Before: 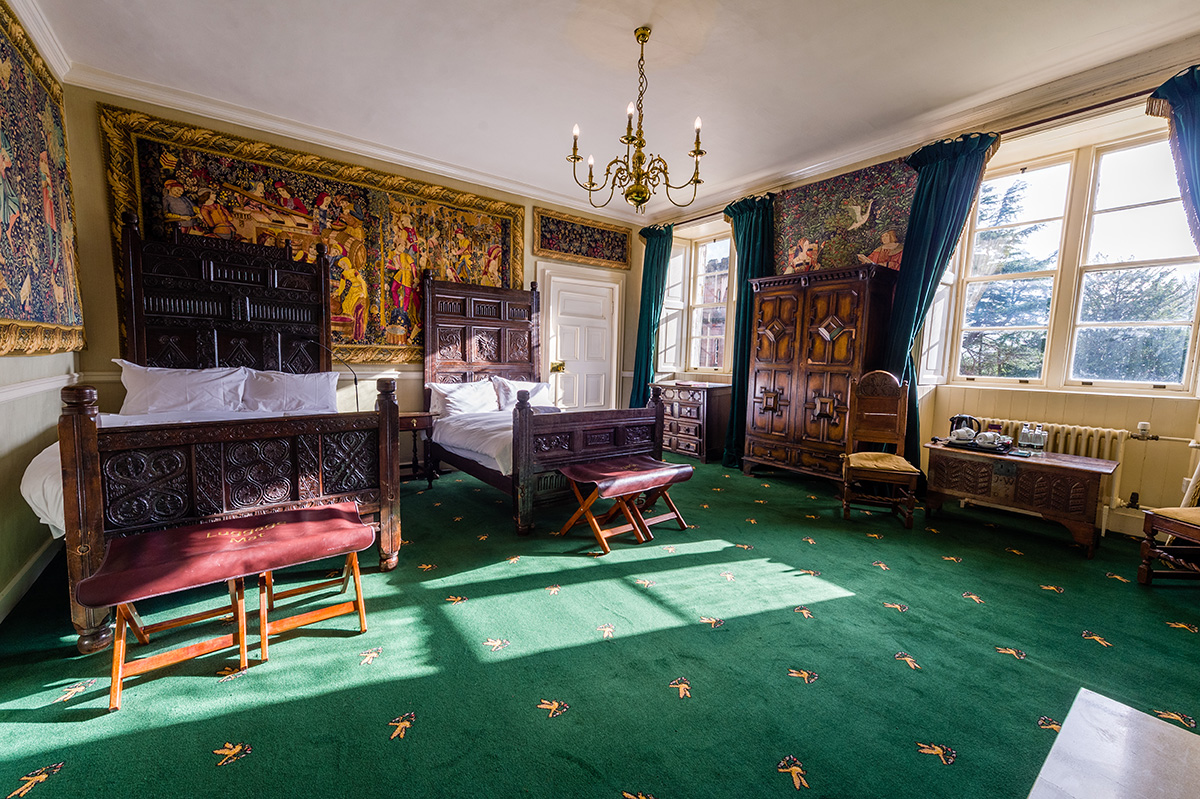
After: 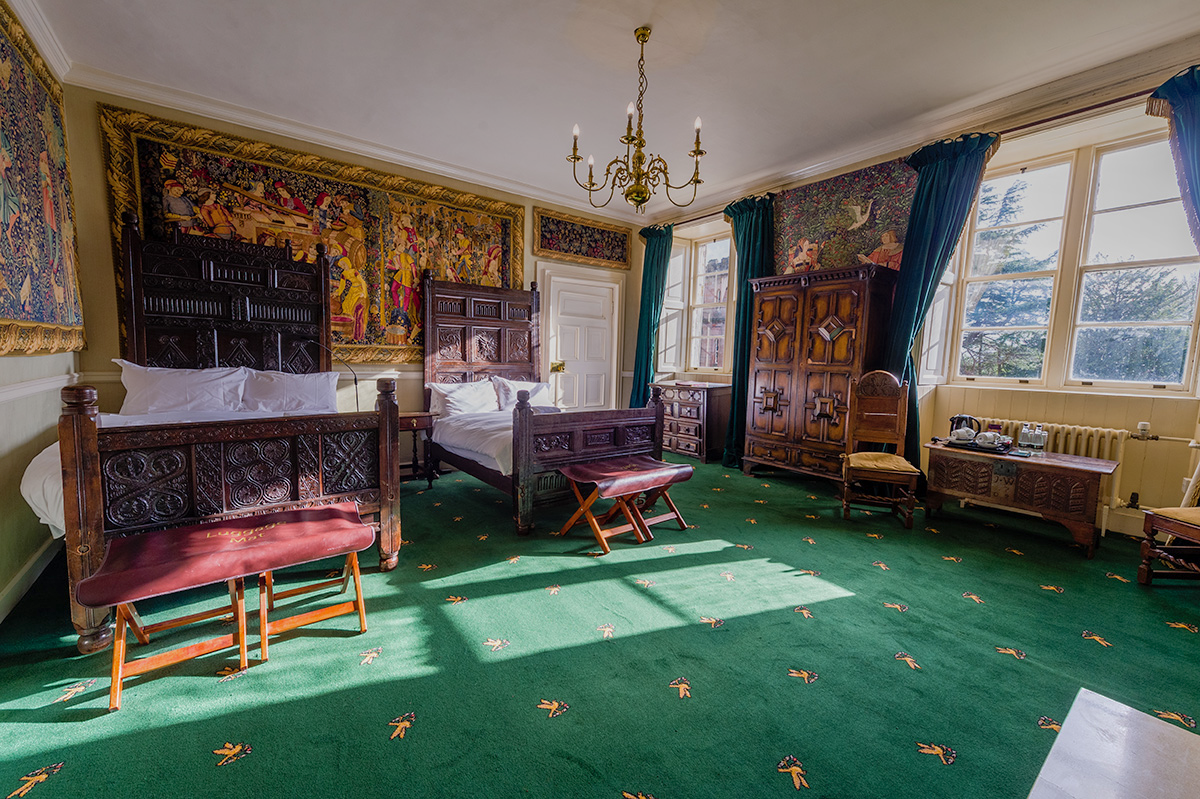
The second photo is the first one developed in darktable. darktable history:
shadows and highlights: on, module defaults
graduated density: rotation -0.352°, offset 57.64
